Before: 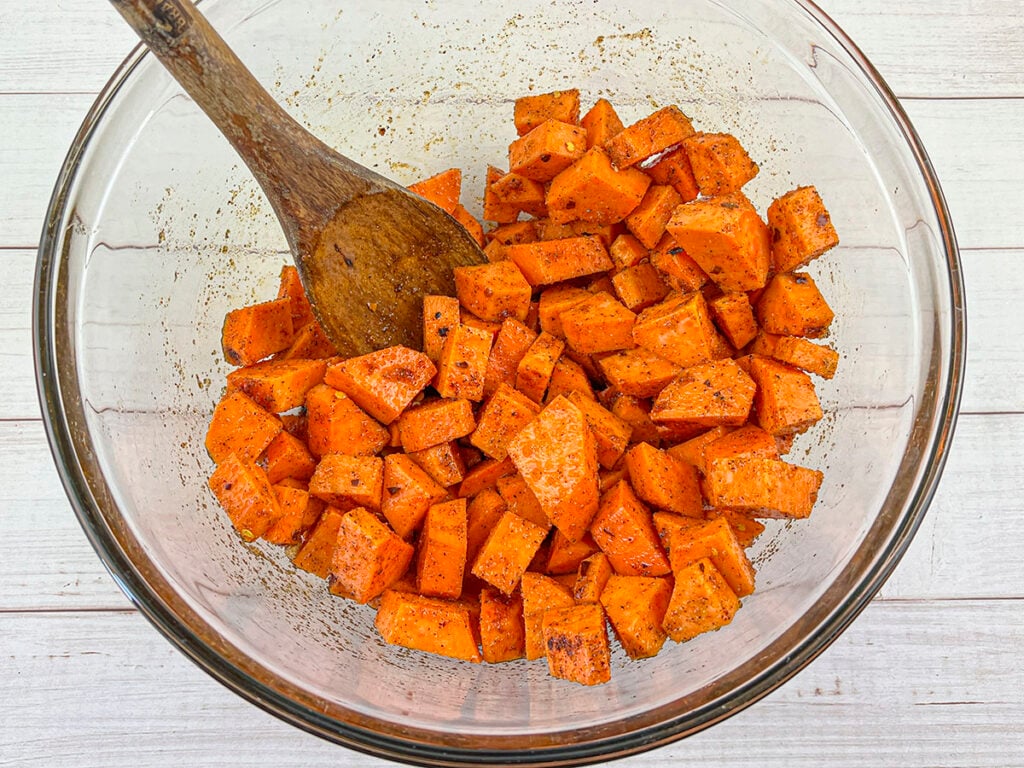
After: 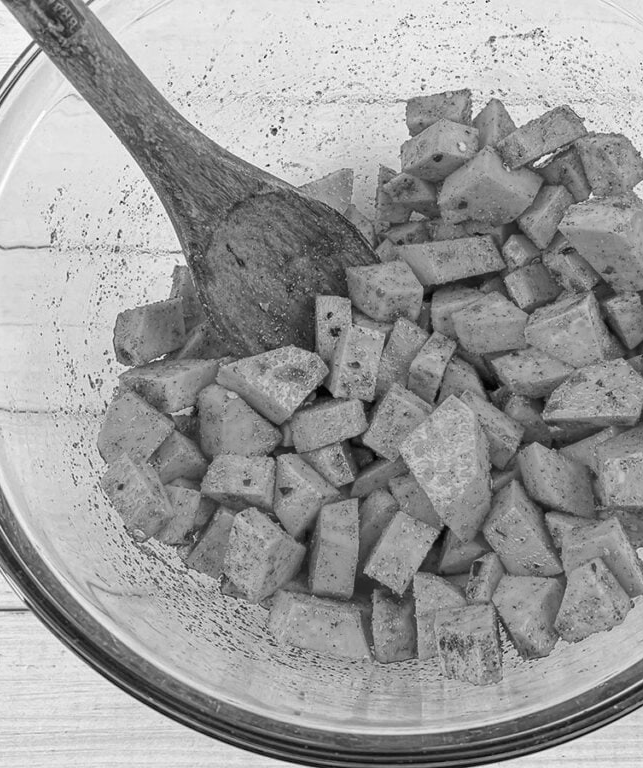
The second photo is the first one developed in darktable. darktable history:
monochrome: on, module defaults
crop: left 10.644%, right 26.528%
